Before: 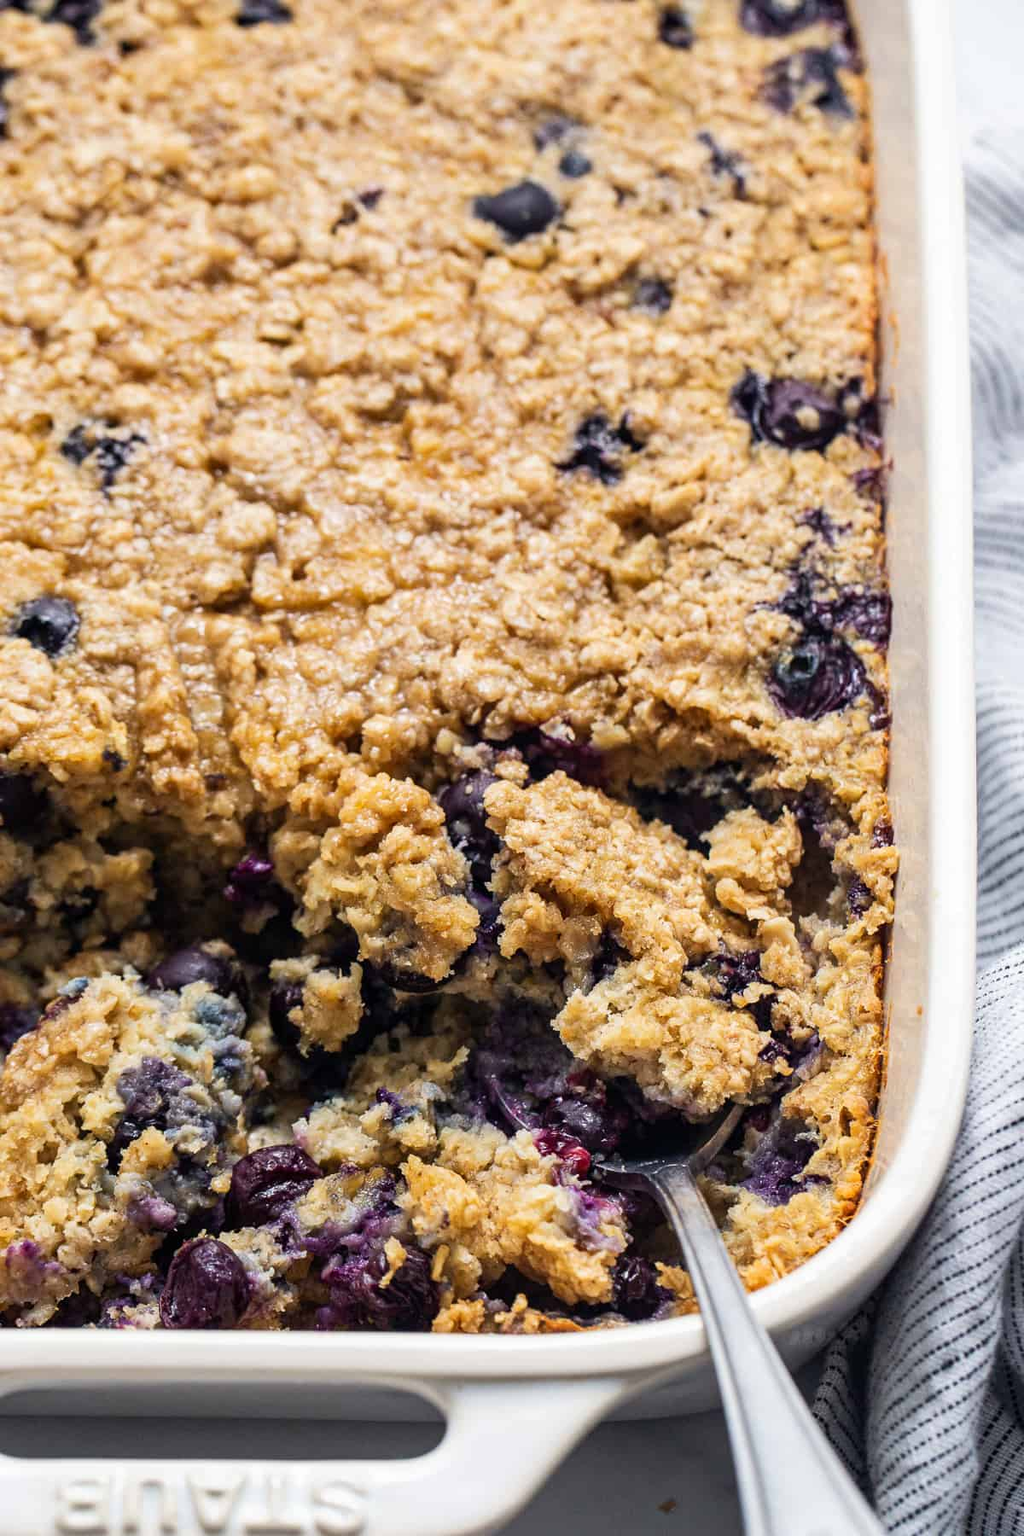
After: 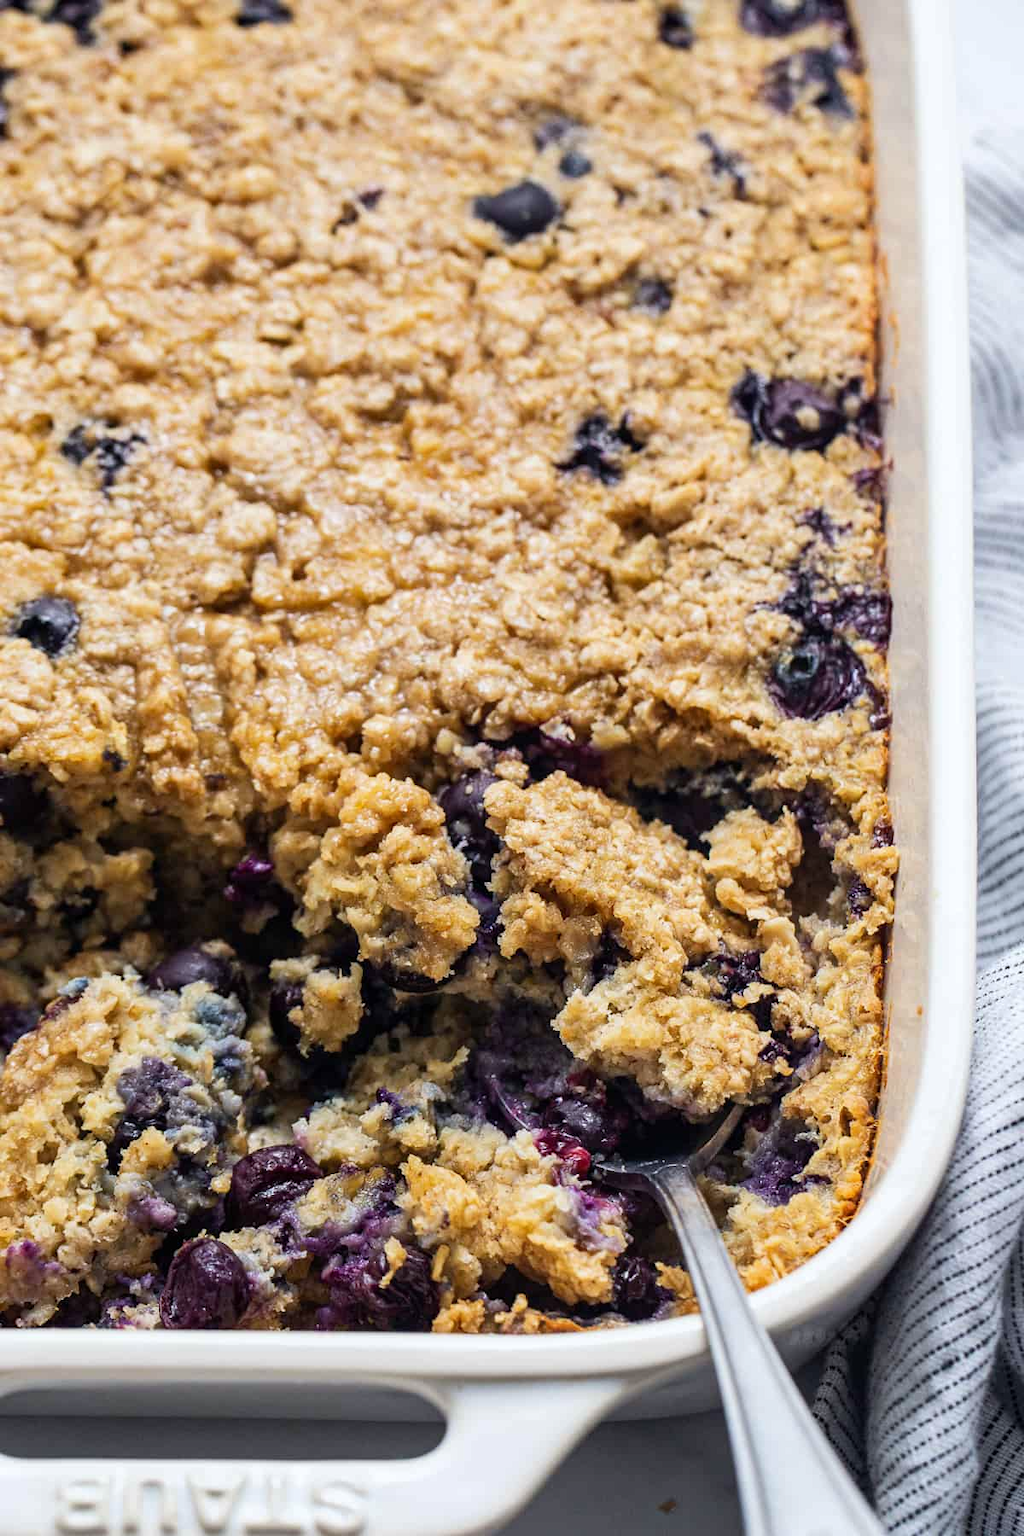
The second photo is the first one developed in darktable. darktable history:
white balance: red 0.982, blue 1.018
exposure: exposure -0.021 EV, compensate highlight preservation false
